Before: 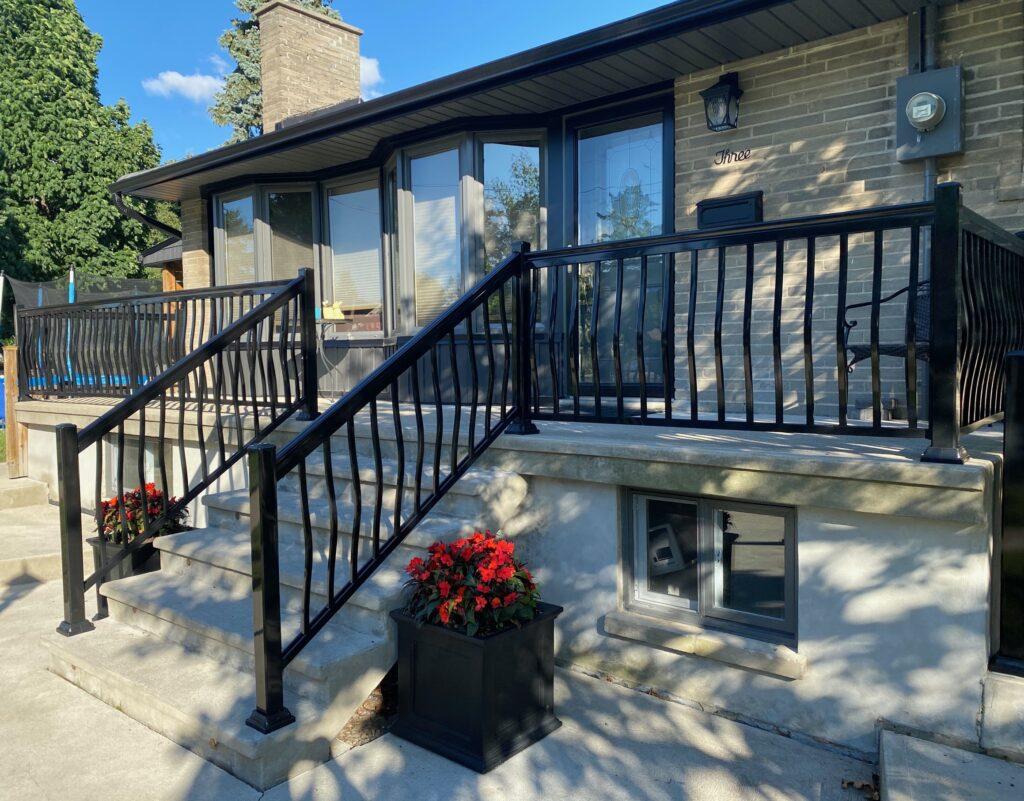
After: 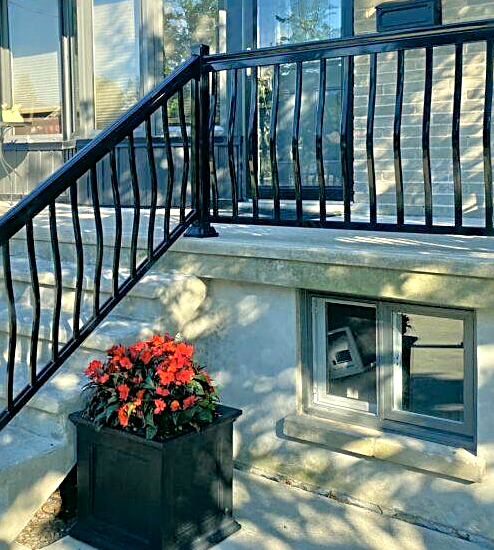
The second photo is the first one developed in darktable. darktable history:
sharpen: radius 2.584, amount 0.688
tone equalizer: -7 EV 0.15 EV, -6 EV 0.6 EV, -5 EV 1.15 EV, -4 EV 1.33 EV, -3 EV 1.15 EV, -2 EV 0.6 EV, -1 EV 0.15 EV, mask exposure compensation -0.5 EV
crop: left 31.379%, top 24.658%, right 20.326%, bottom 6.628%
color correction: highlights a* -0.482, highlights b* 9.48, shadows a* -9.48, shadows b* 0.803
exposure: exposure 0.207 EV, compensate highlight preservation false
